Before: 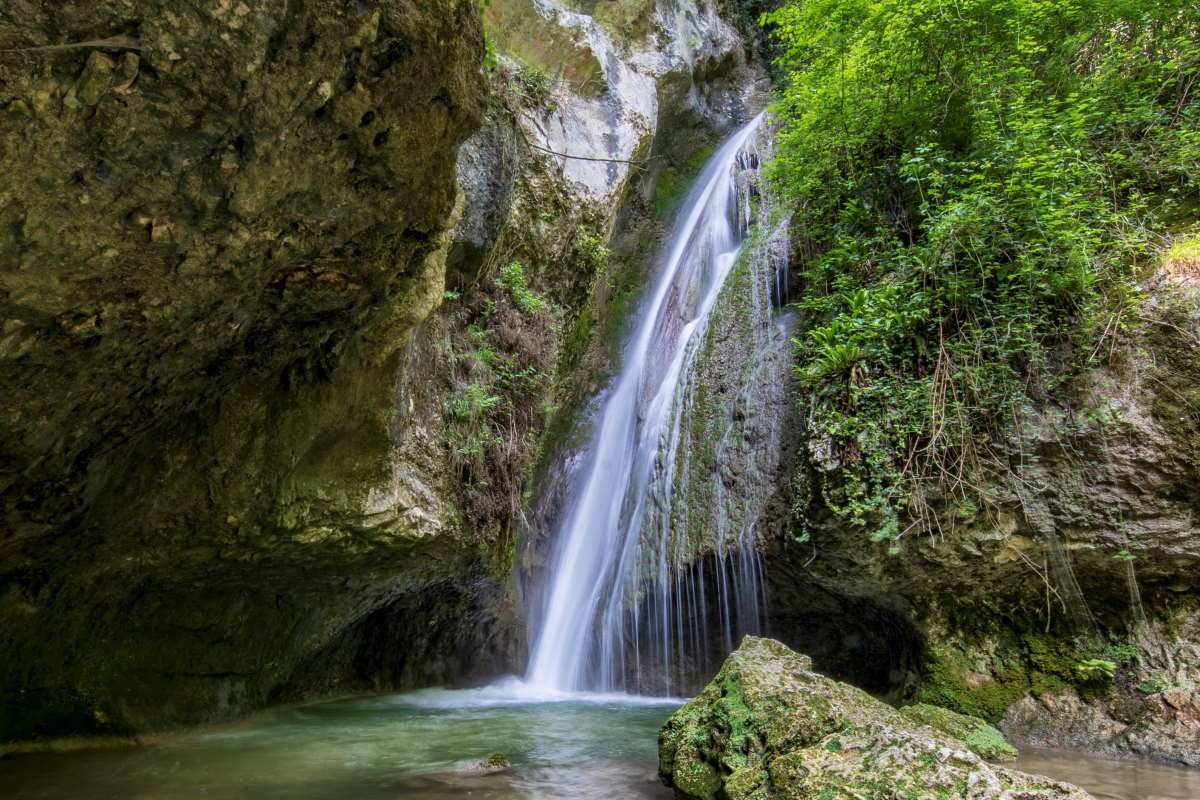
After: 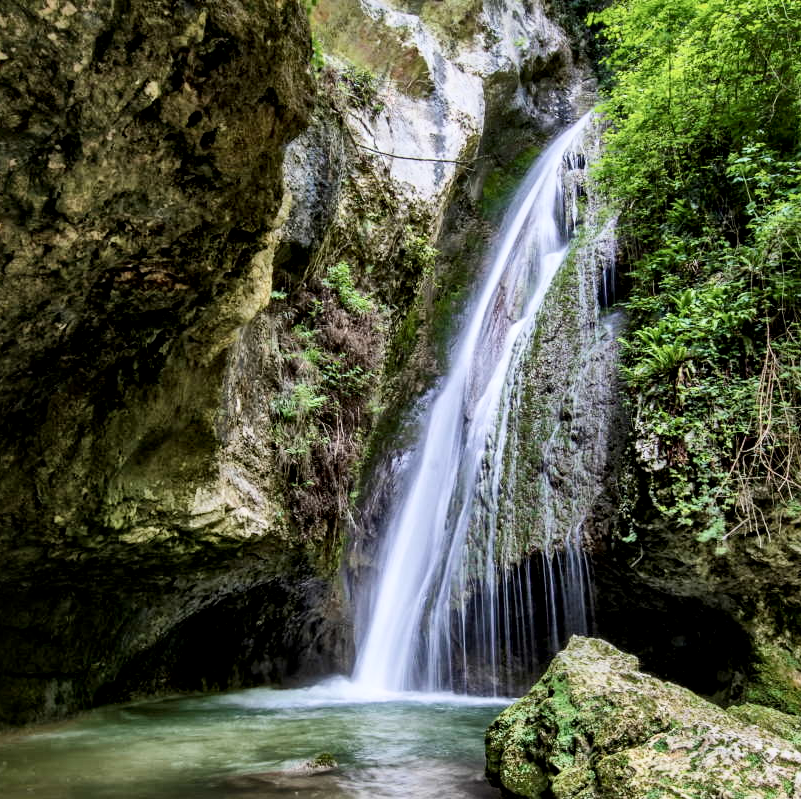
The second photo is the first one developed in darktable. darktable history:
tone curve: curves: ch0 [(0, 0) (0.003, 0.011) (0.011, 0.019) (0.025, 0.03) (0.044, 0.045) (0.069, 0.061) (0.1, 0.085) (0.136, 0.119) (0.177, 0.159) (0.224, 0.205) (0.277, 0.261) (0.335, 0.329) (0.399, 0.407) (0.468, 0.508) (0.543, 0.606) (0.623, 0.71) (0.709, 0.815) (0.801, 0.903) (0.898, 0.957) (1, 1)], color space Lab, independent channels, preserve colors none
filmic rgb: middle gray luminance 18.29%, black relative exposure -11.11 EV, white relative exposure 3.74 EV, threshold 5.99 EV, target black luminance 0%, hardness 5.82, latitude 57.03%, contrast 0.964, shadows ↔ highlights balance 49.97%, enable highlight reconstruction true
exposure: black level correction 0.001, compensate highlight preservation false
crop and rotate: left 14.44%, right 18.751%
local contrast: mode bilateral grid, contrast 26, coarseness 61, detail 152%, midtone range 0.2
shadows and highlights: shadows 31.8, highlights -31.29, soften with gaussian
